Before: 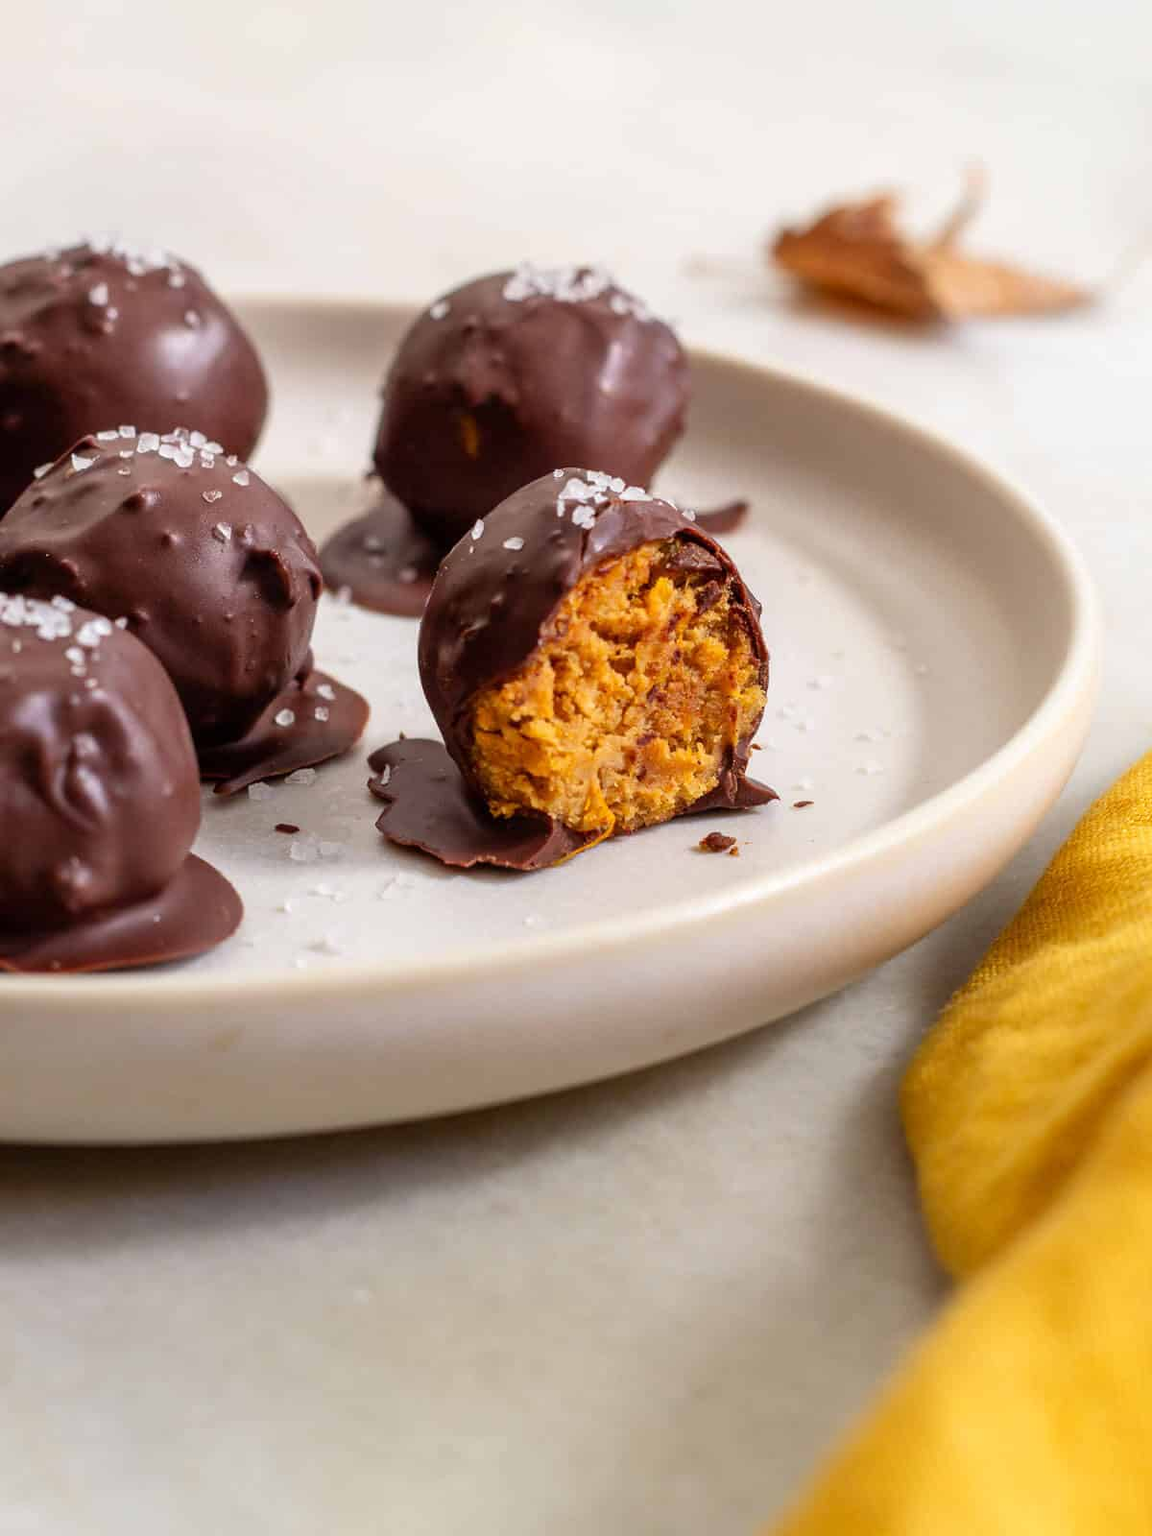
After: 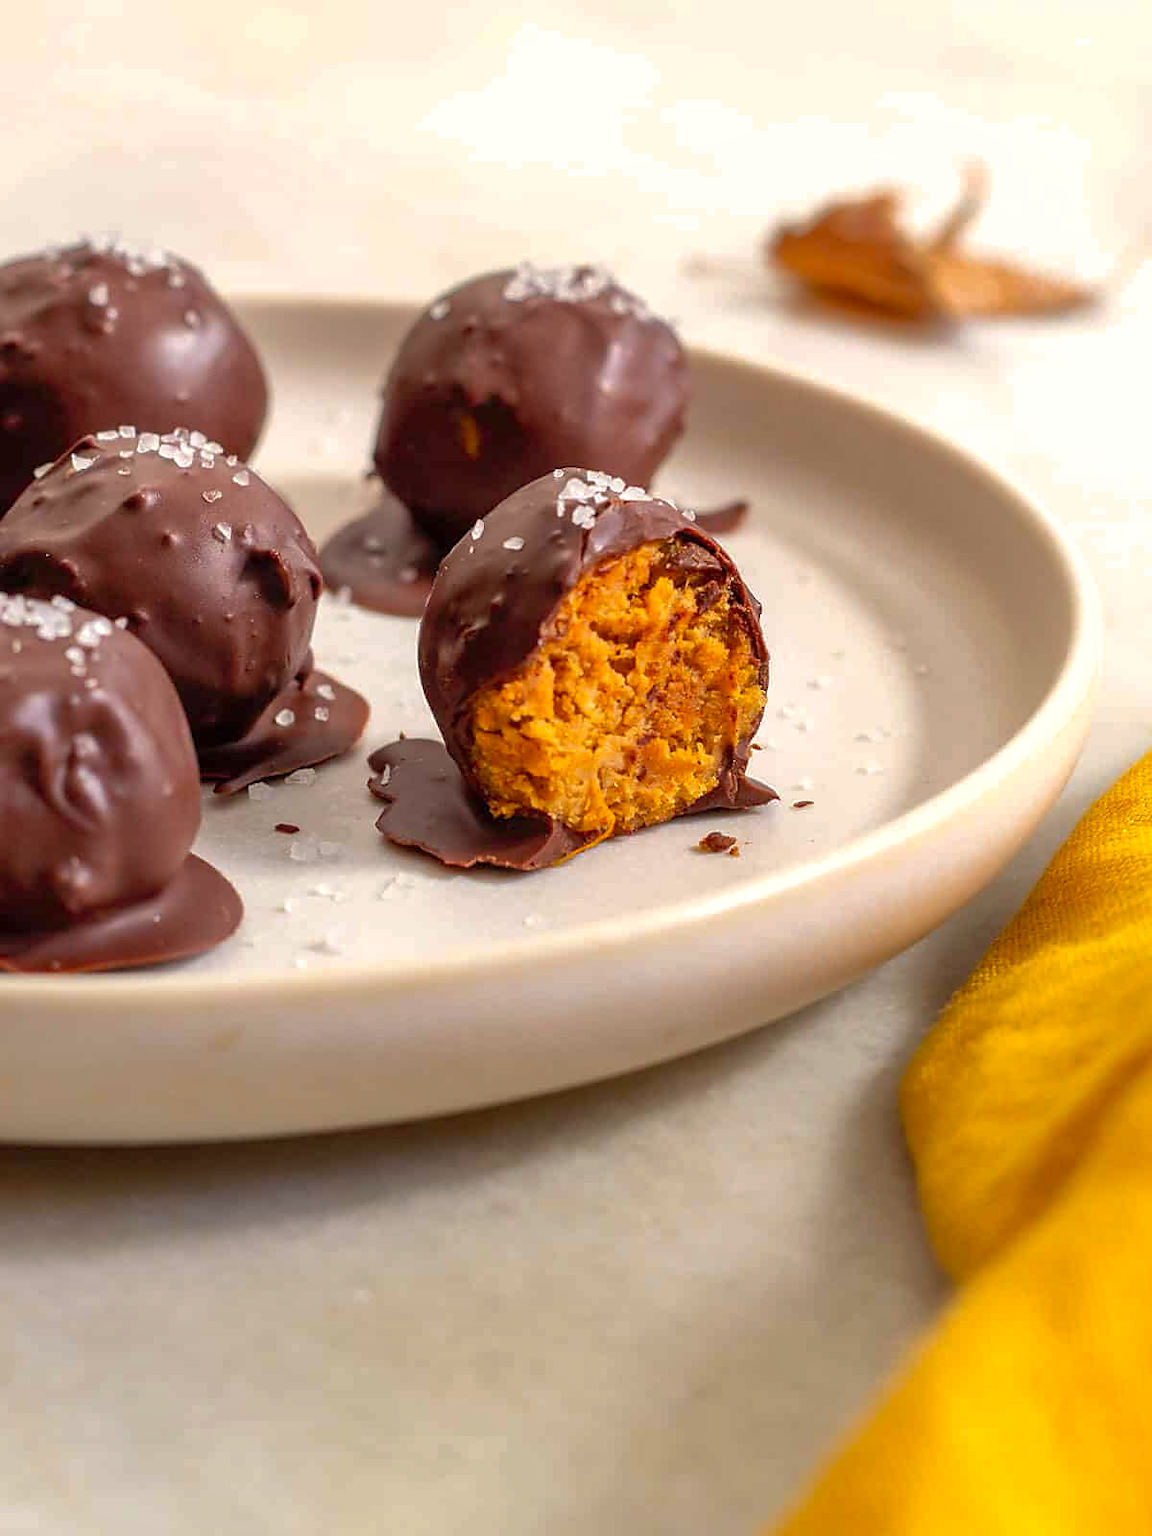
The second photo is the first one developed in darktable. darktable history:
levels: levels [0, 0.48, 0.961]
shadows and highlights: on, module defaults
sharpen: radius 1.821, amount 0.399, threshold 1.446
color calibration: output R [1.063, -0.012, -0.003, 0], output G [0, 1.022, 0.021, 0], output B [-0.079, 0.047, 1, 0], illuminant custom, x 0.345, y 0.359, temperature 5029.9 K
